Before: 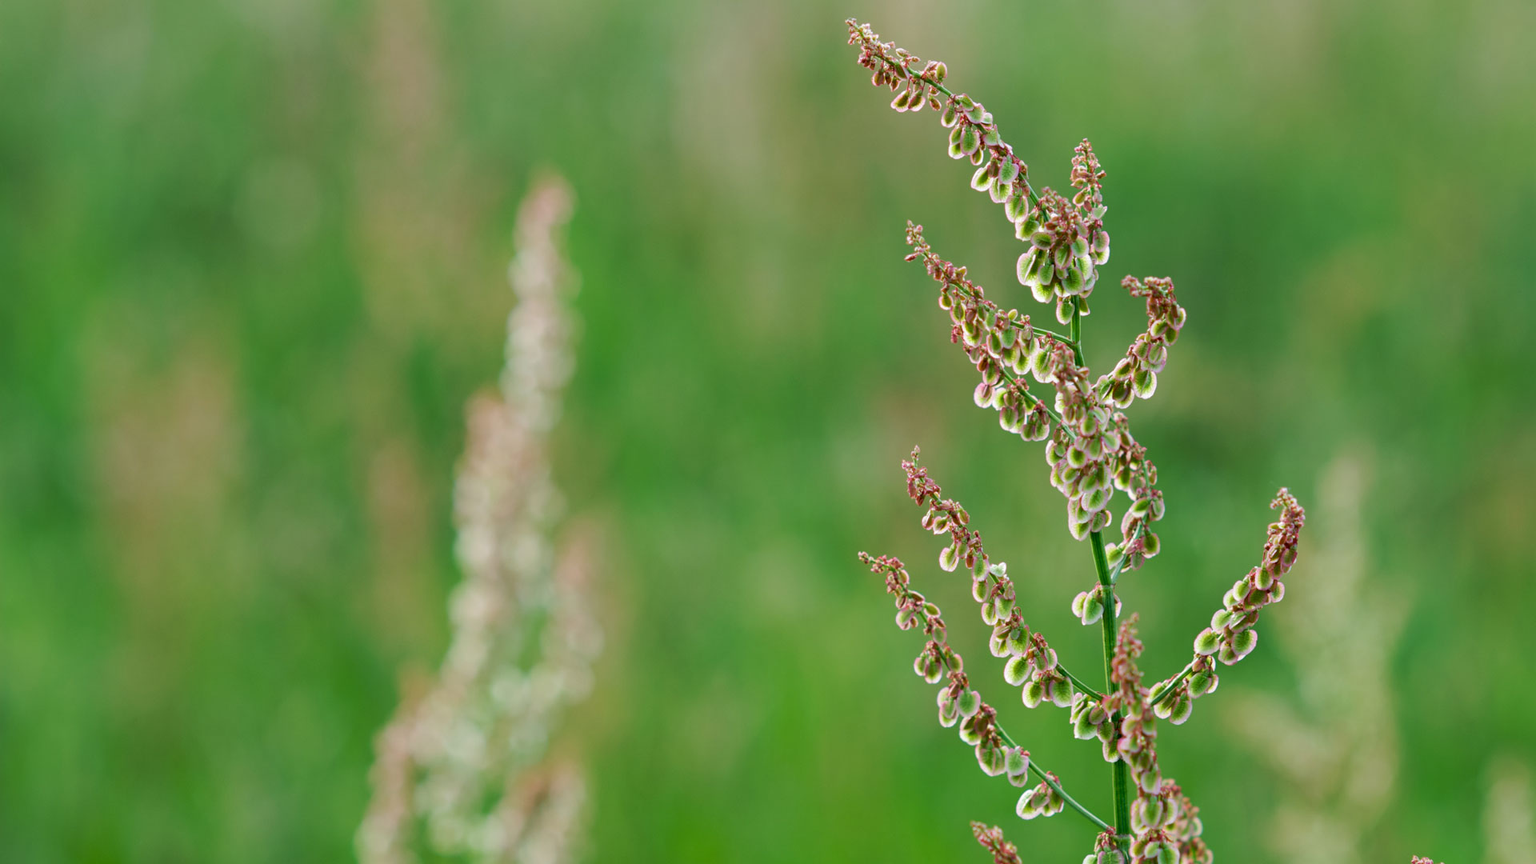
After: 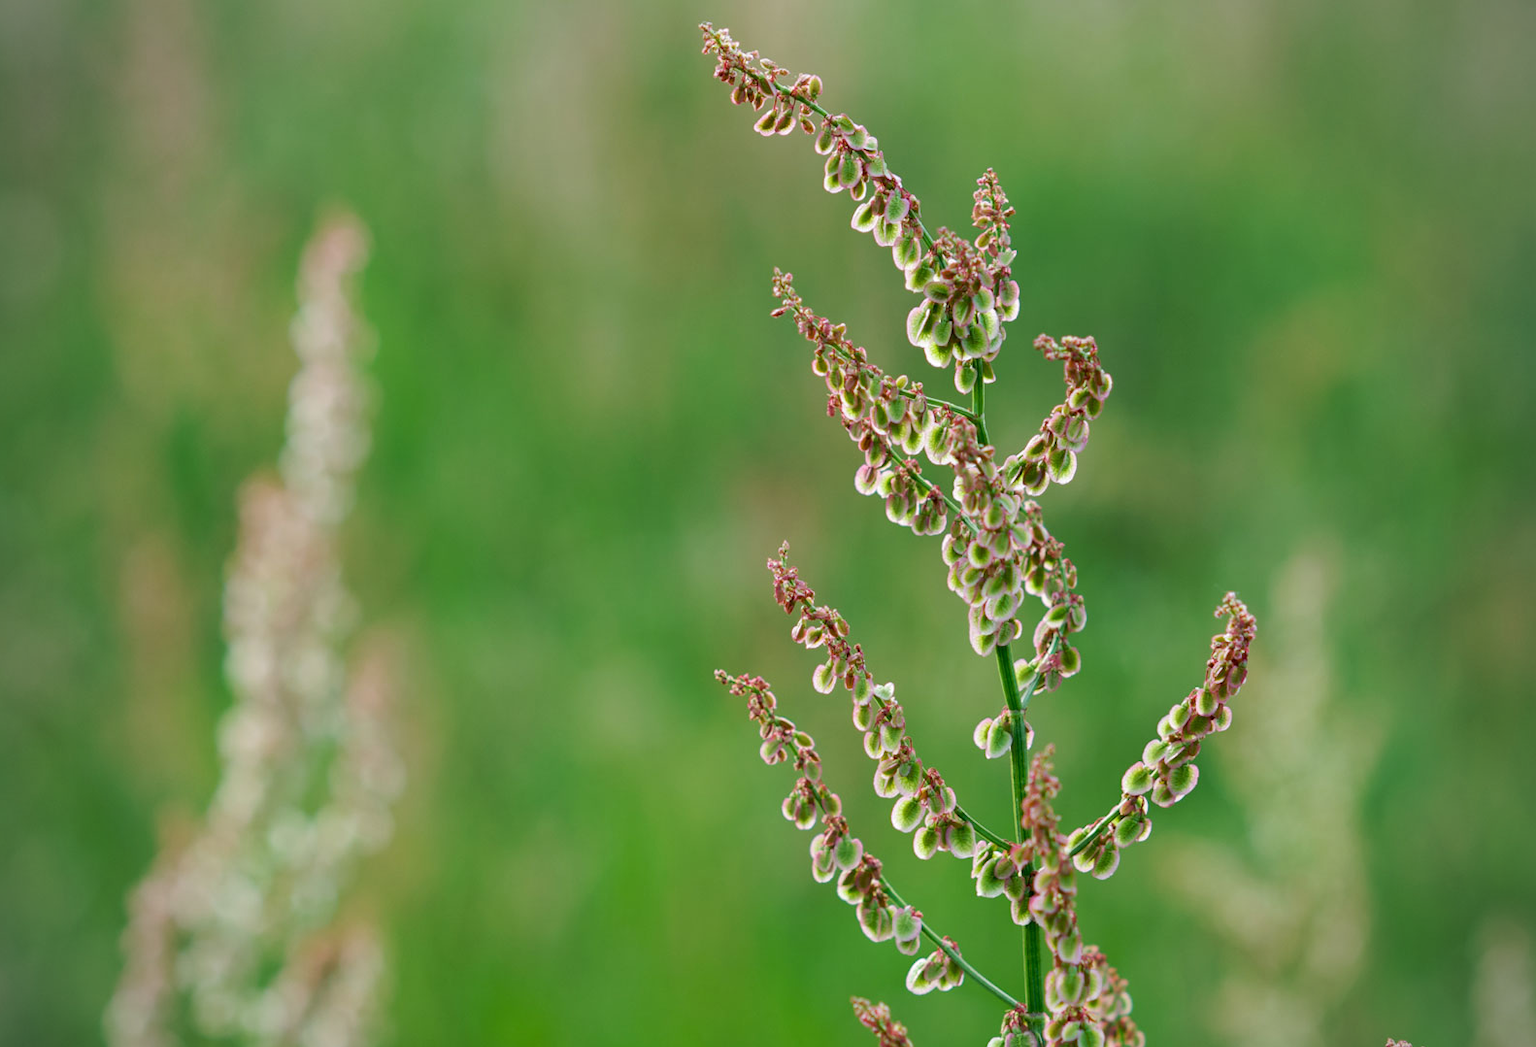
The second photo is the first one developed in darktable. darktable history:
vignetting: fall-off radius 60.65%
white balance: emerald 1
crop: left 17.582%, bottom 0.031%
